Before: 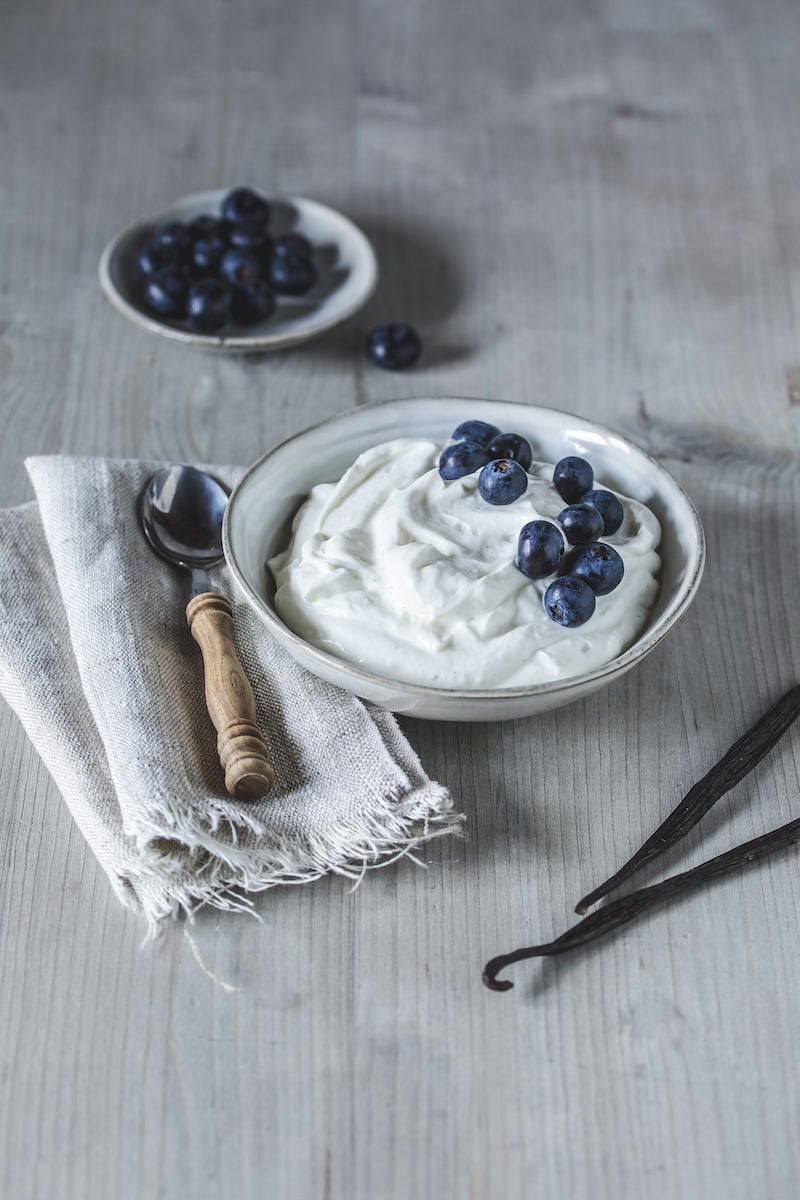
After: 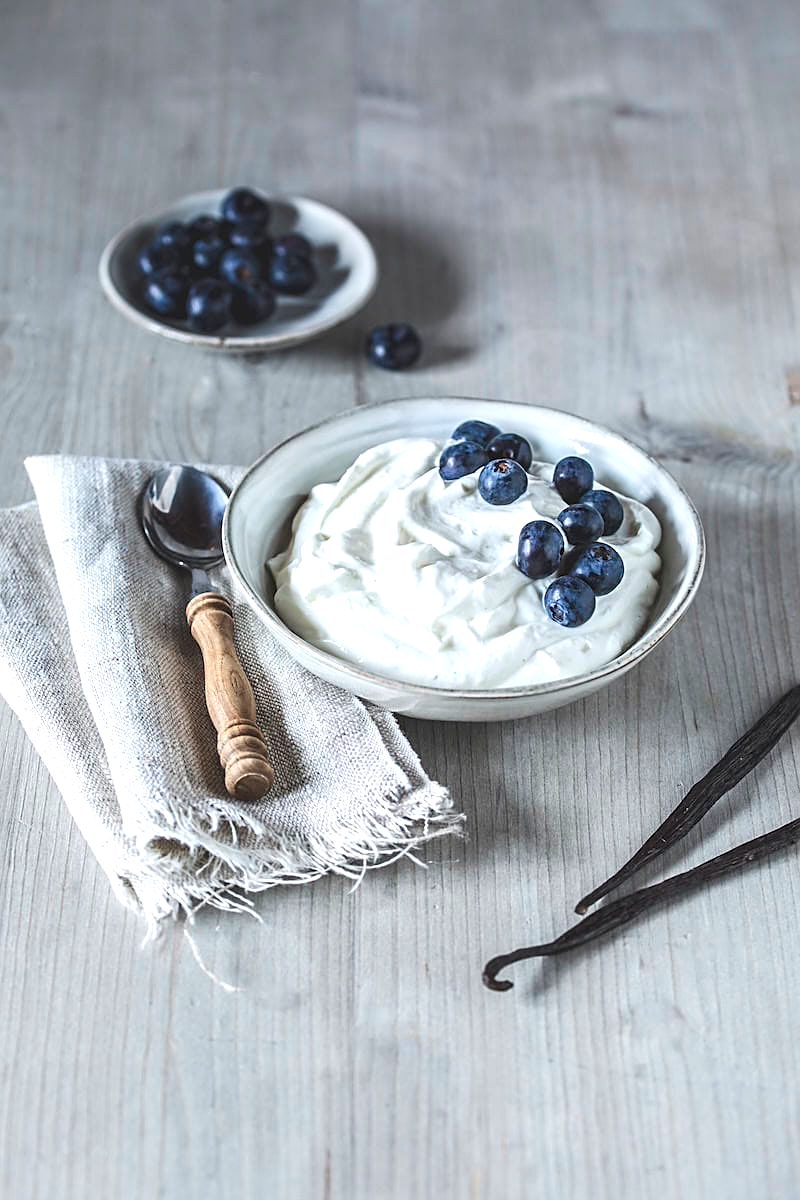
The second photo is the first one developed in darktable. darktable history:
exposure: black level correction -0.002, exposure 0.537 EV, compensate exposure bias true, compensate highlight preservation false
sharpen: amount 0.499
